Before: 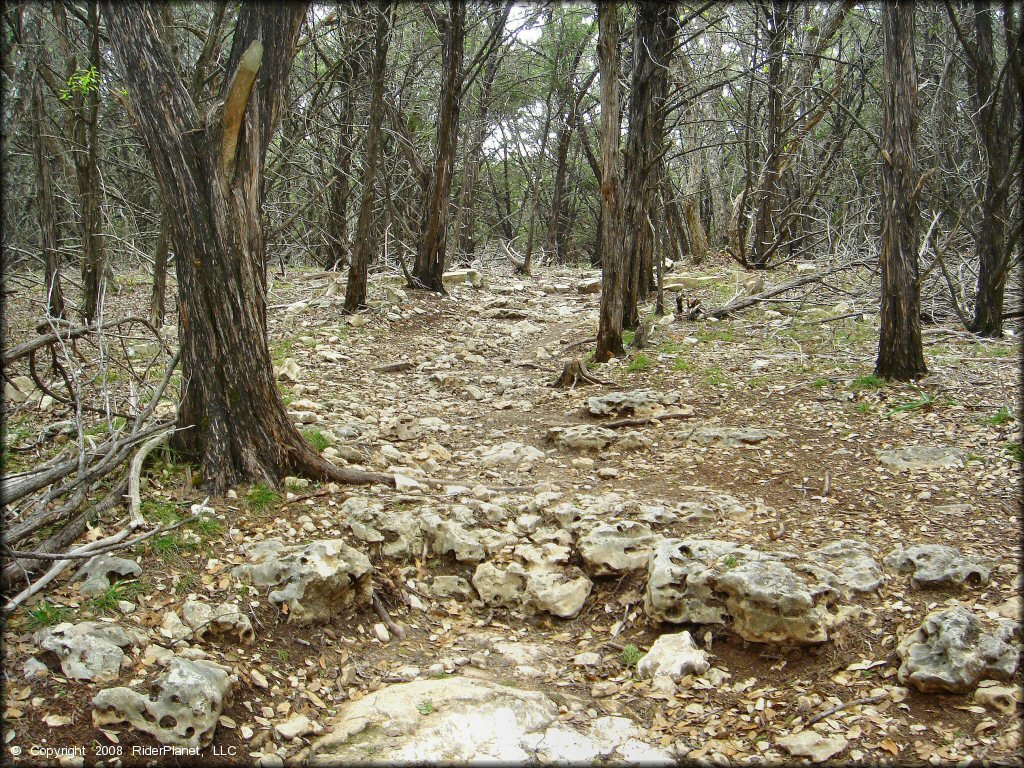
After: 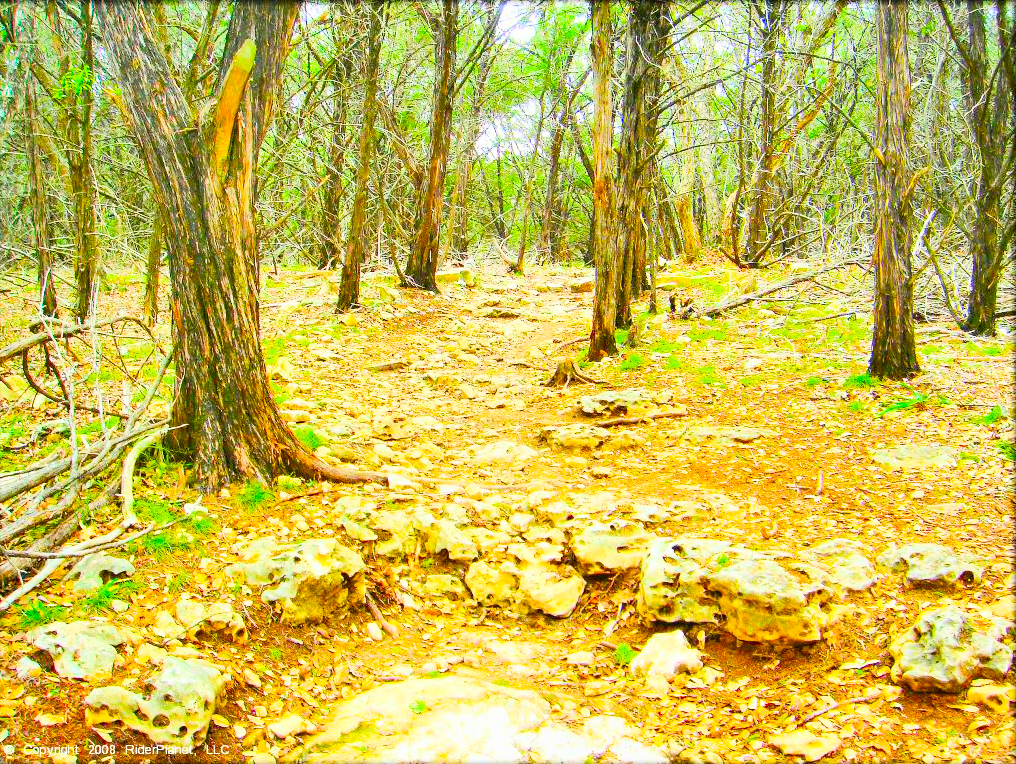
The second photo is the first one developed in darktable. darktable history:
exposure: black level correction 0, exposure 1.681 EV, compensate highlight preservation false
crop and rotate: left 0.706%, top 0.167%, bottom 0.334%
filmic rgb: black relative exposure -7.65 EV, white relative exposure 4.56 EV, threshold 2.96 EV, hardness 3.61, enable highlight reconstruction true
color balance rgb: linear chroma grading › global chroma 41.472%, perceptual saturation grading › global saturation 25.289%, global vibrance 19.514%
contrast brightness saturation: contrast 0.2, brightness 0.195, saturation 0.819
shadows and highlights: shadows 37.8, highlights -27.49, highlights color adjustment 55.17%, soften with gaussian
